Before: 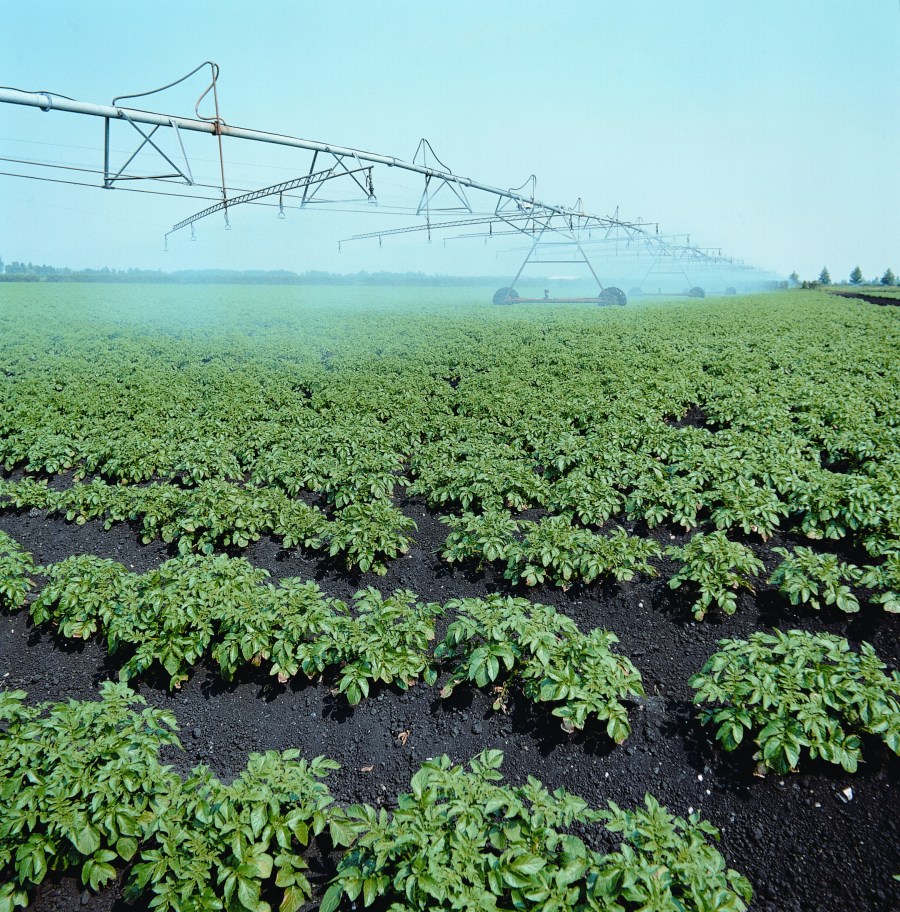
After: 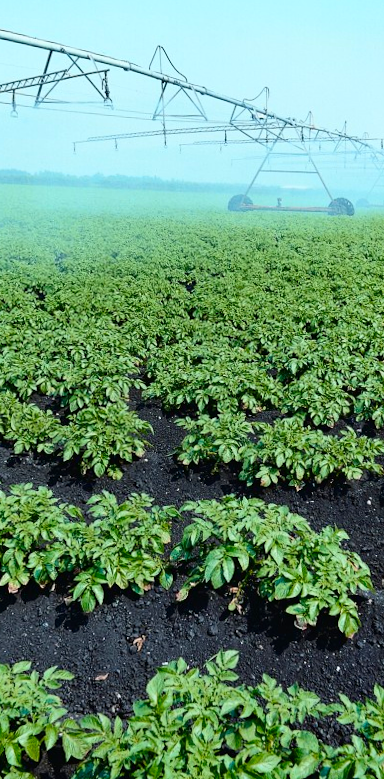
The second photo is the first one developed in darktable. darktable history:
contrast brightness saturation: contrast 0.18, saturation 0.3
rotate and perspective: rotation -0.013°, lens shift (vertical) -0.027, lens shift (horizontal) 0.178, crop left 0.016, crop right 0.989, crop top 0.082, crop bottom 0.918
crop: left 33.452%, top 6.025%, right 23.155%
